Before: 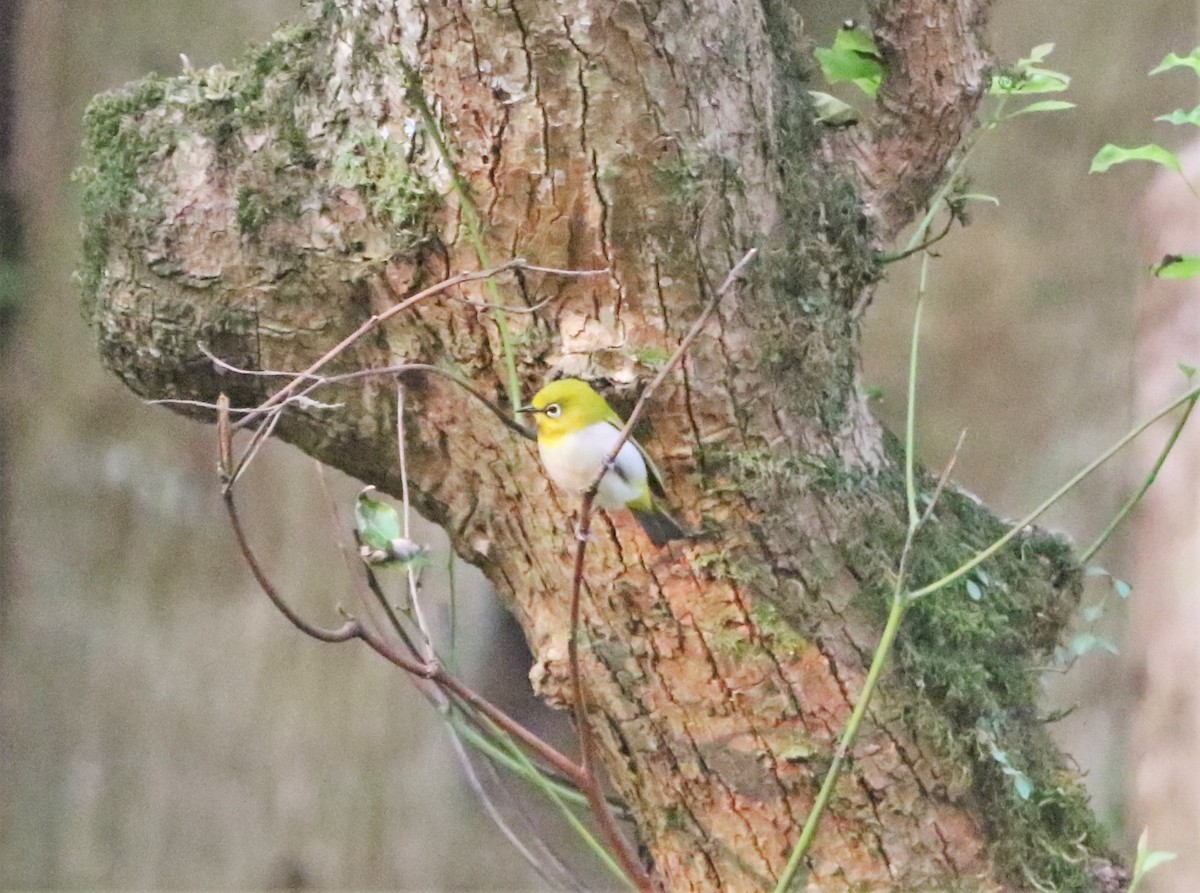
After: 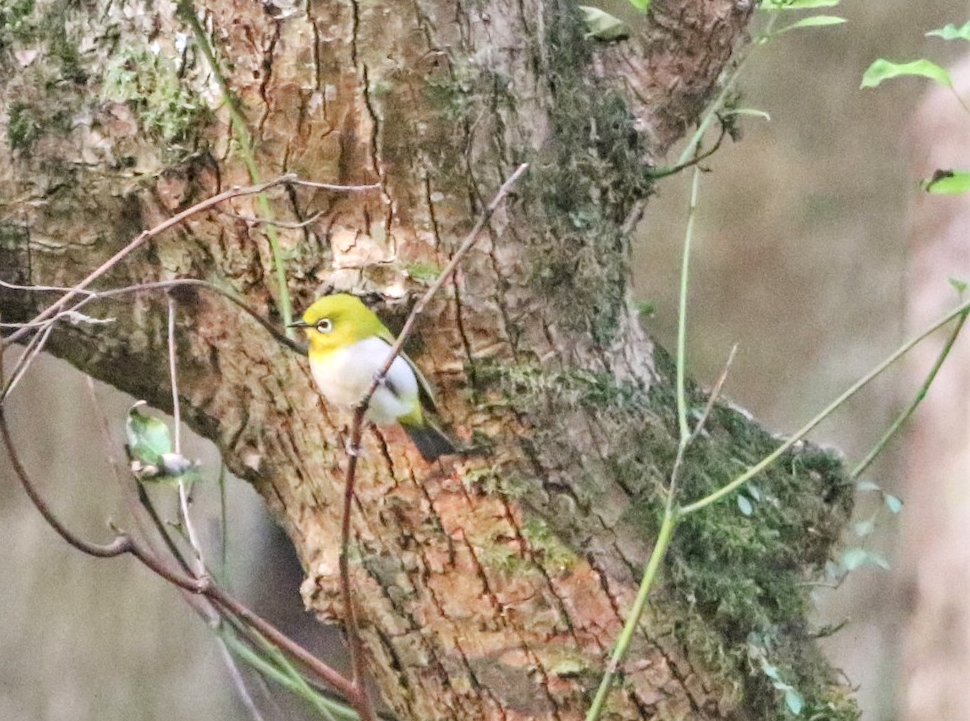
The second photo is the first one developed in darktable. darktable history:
crop: left 19.159%, top 9.58%, bottom 9.58%
local contrast: detail 130%
